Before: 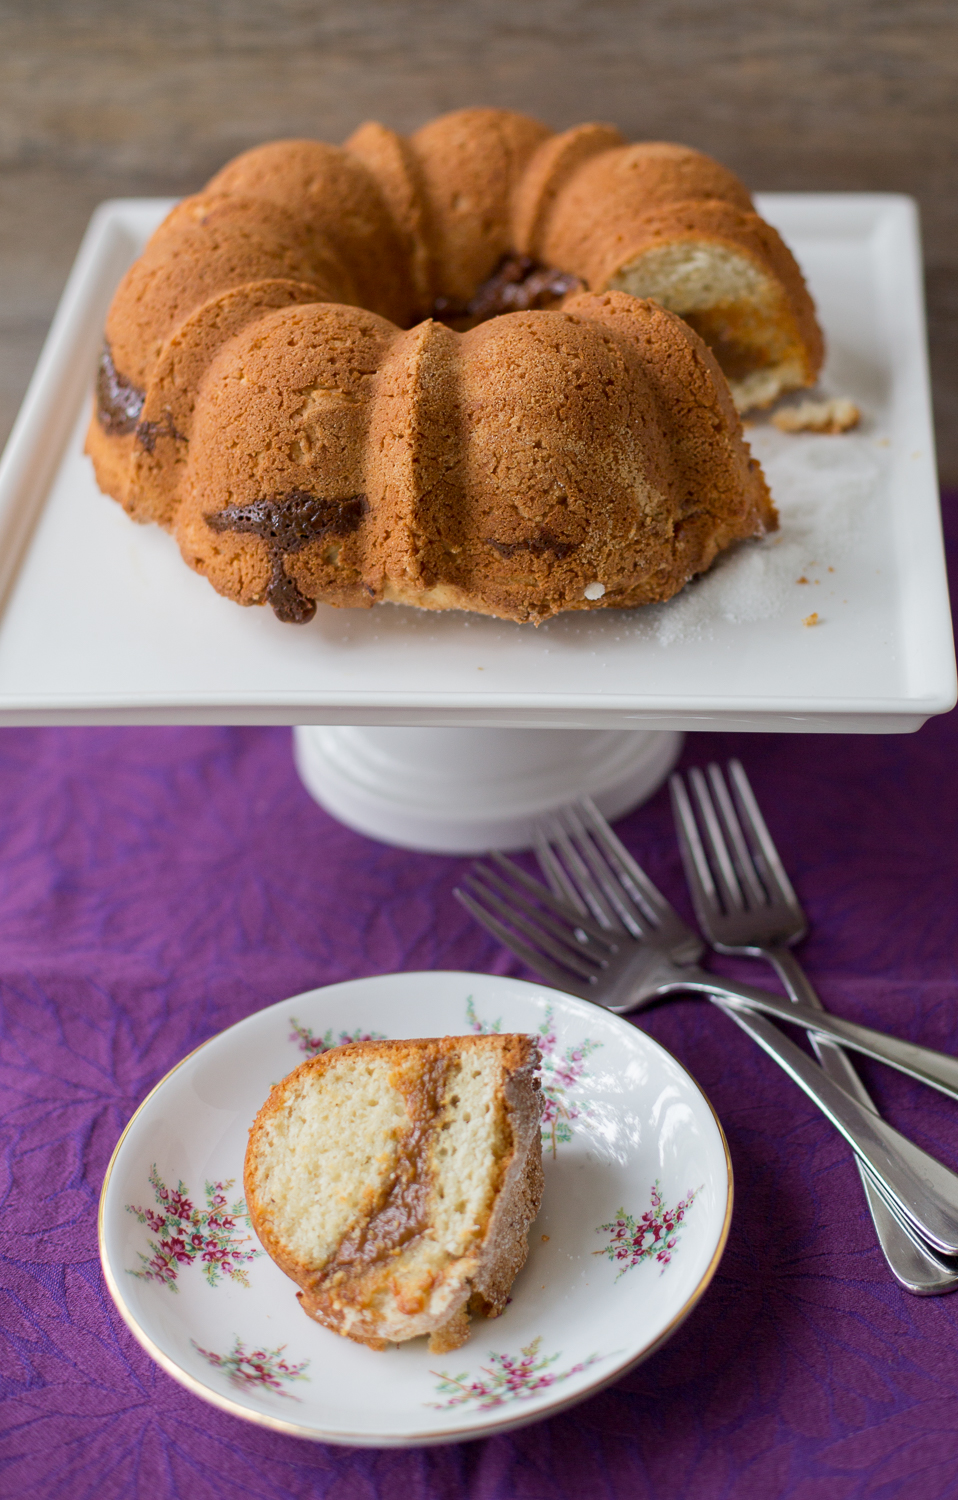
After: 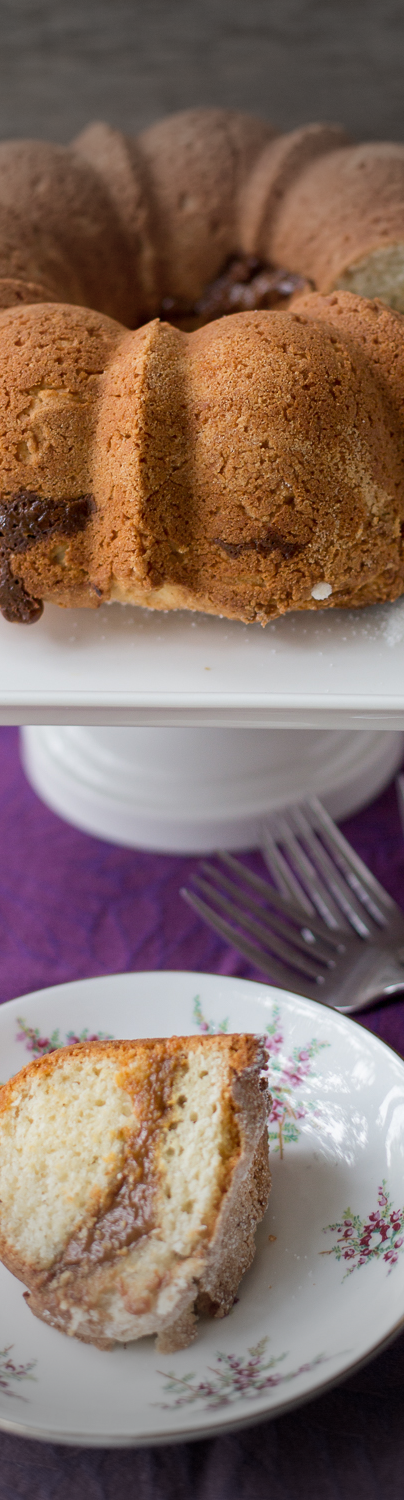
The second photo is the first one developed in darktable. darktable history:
crop: left 28.583%, right 29.231%
vignetting: fall-off start 79.43%, saturation -0.649, width/height ratio 1.327, unbound false
contrast brightness saturation: saturation -0.04
